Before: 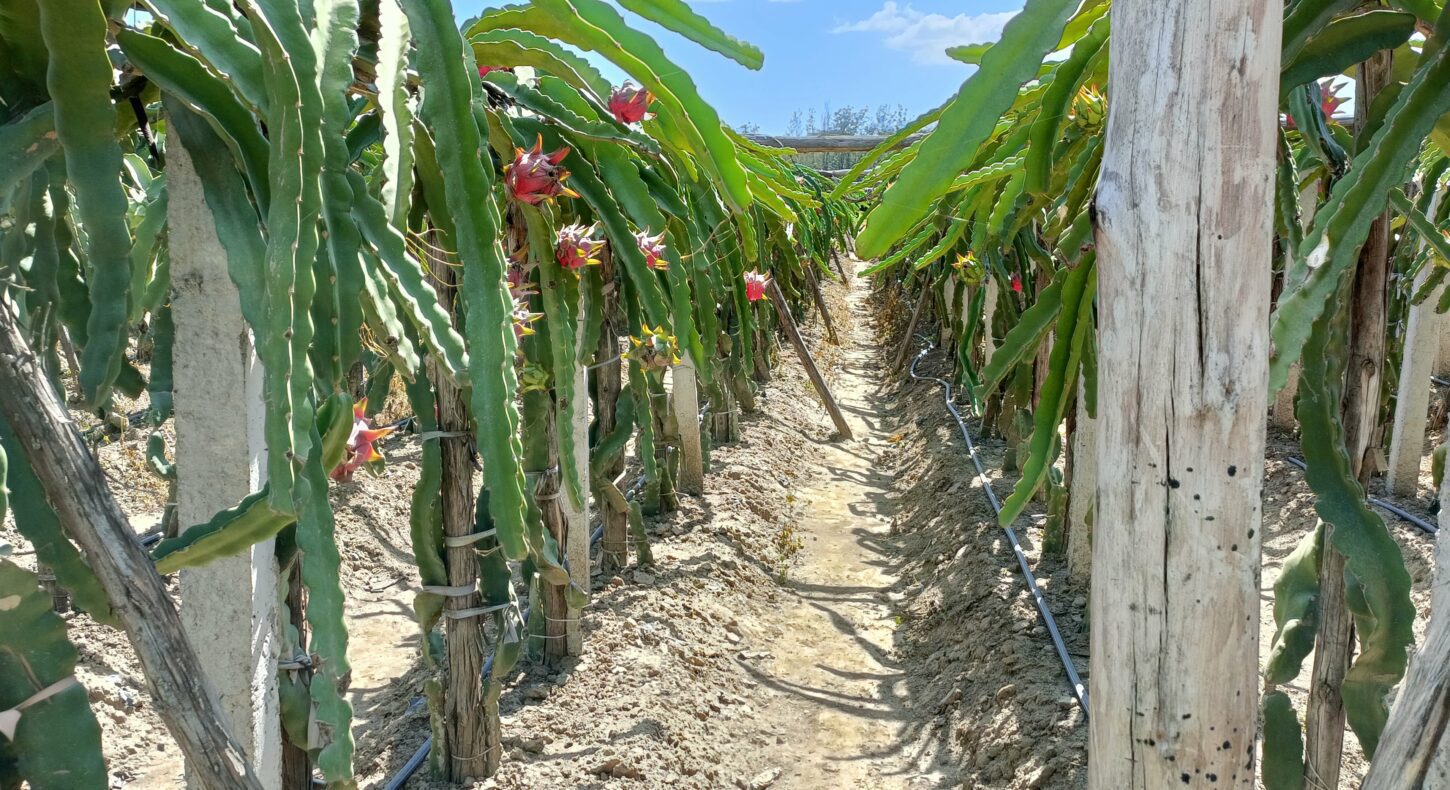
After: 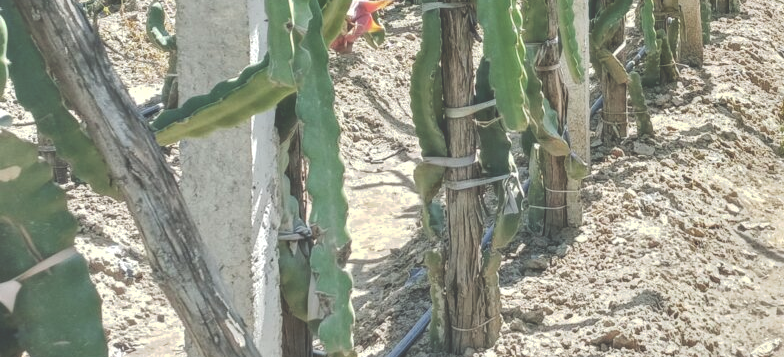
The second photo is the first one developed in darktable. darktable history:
crop and rotate: top 54.52%, right 45.889%, bottom 0.207%
tone curve: curves: ch0 [(0, 0) (0.003, 0.298) (0.011, 0.298) (0.025, 0.298) (0.044, 0.3) (0.069, 0.302) (0.1, 0.312) (0.136, 0.329) (0.177, 0.354) (0.224, 0.376) (0.277, 0.408) (0.335, 0.453) (0.399, 0.503) (0.468, 0.562) (0.543, 0.623) (0.623, 0.686) (0.709, 0.754) (0.801, 0.825) (0.898, 0.873) (1, 1)], preserve colors none
tone equalizer: on, module defaults
local contrast: on, module defaults
